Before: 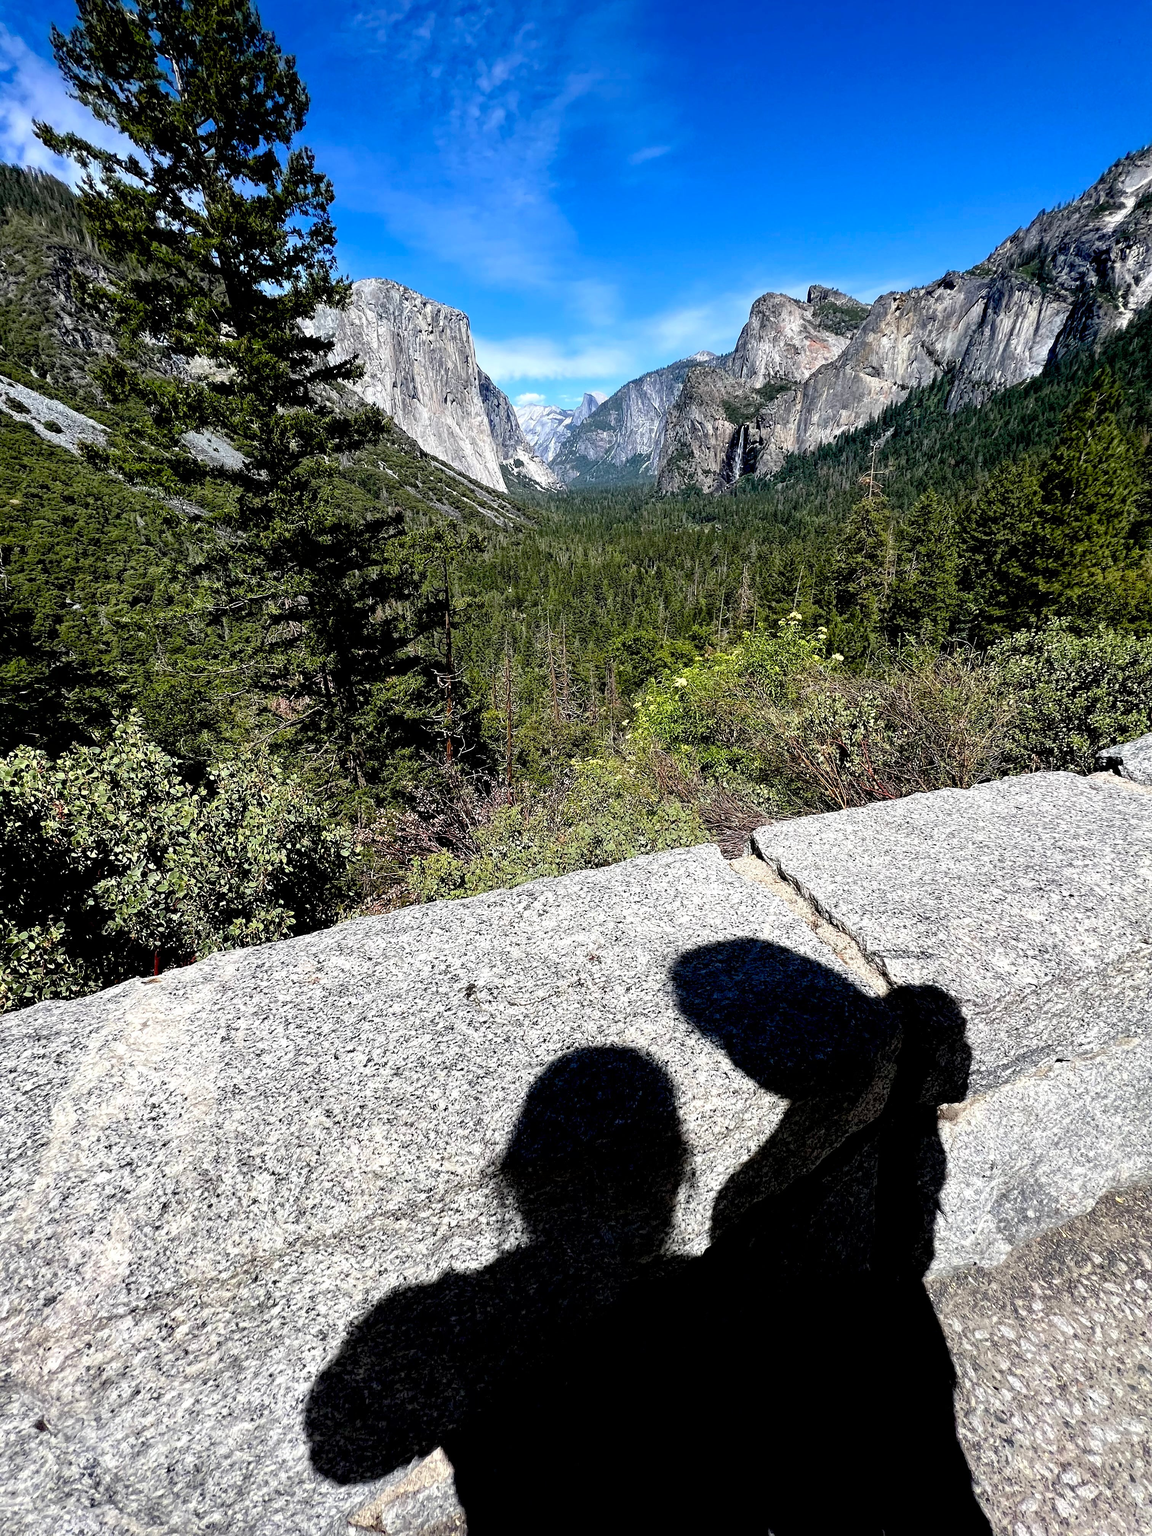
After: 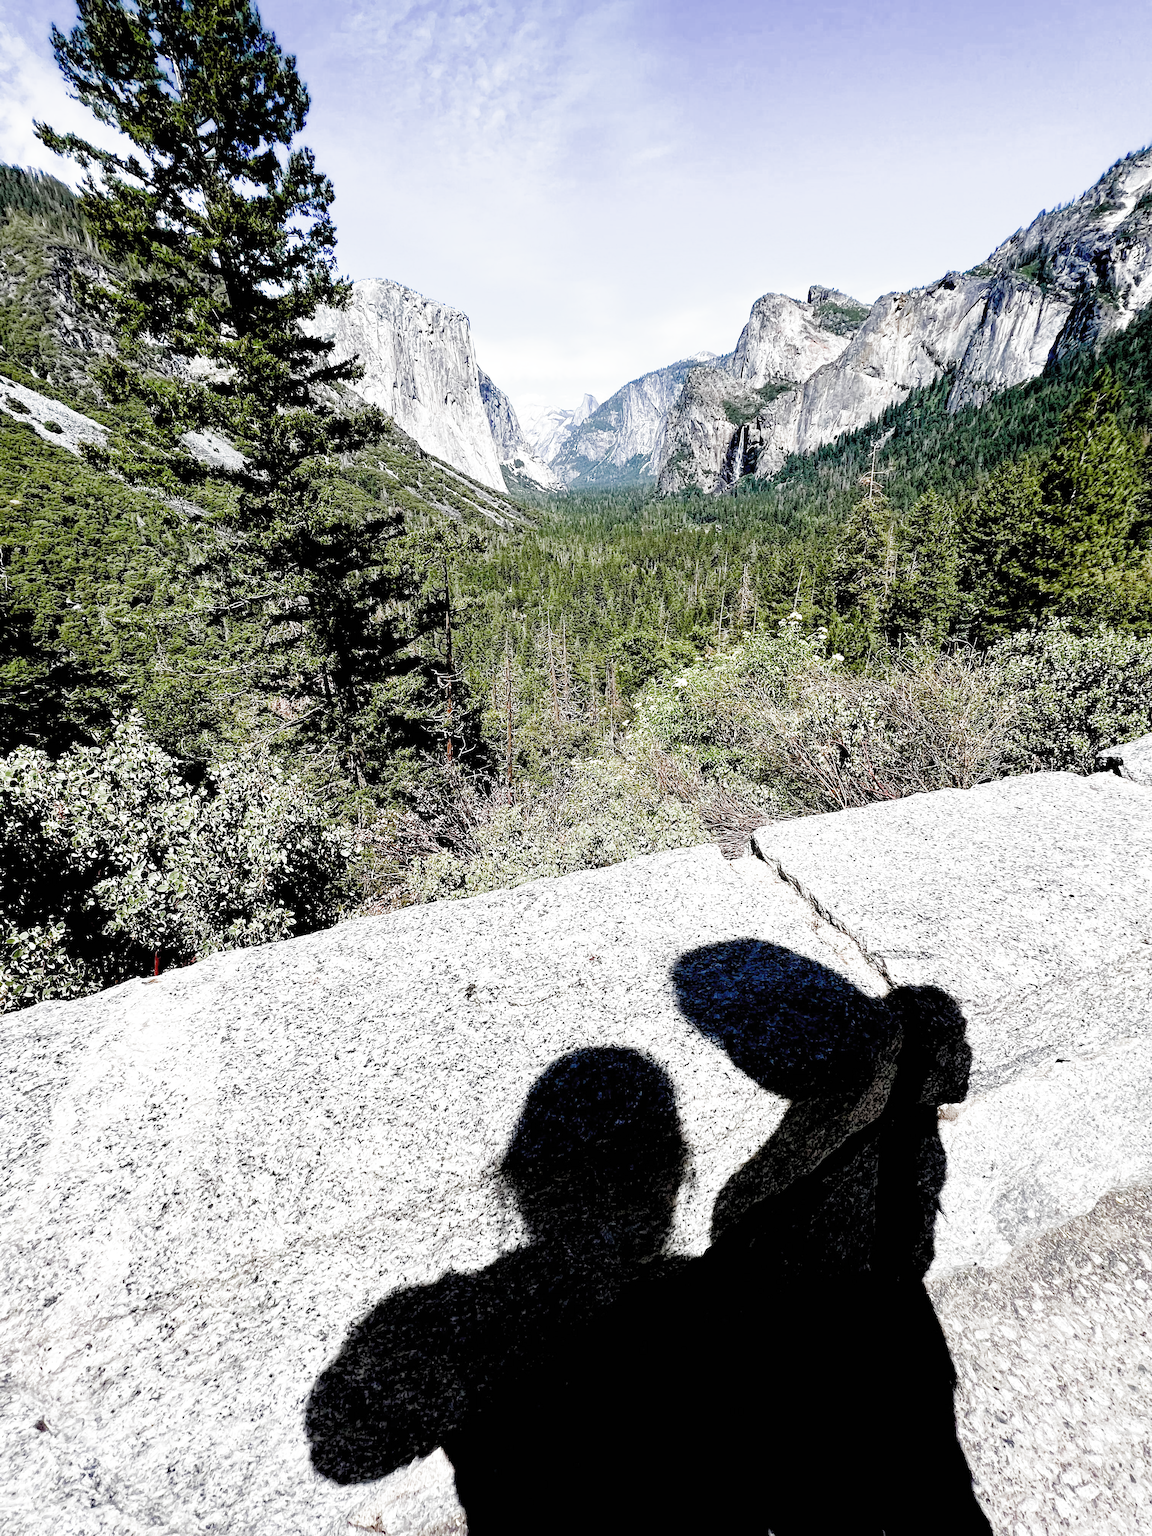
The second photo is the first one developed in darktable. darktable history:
exposure: black level correction 0, exposure 1.378 EV, compensate exposure bias true, compensate highlight preservation false
filmic rgb: black relative exposure -7.65 EV, white relative exposure 4.56 EV, hardness 3.61, preserve chrominance RGB euclidean norm (legacy), color science v4 (2020)
